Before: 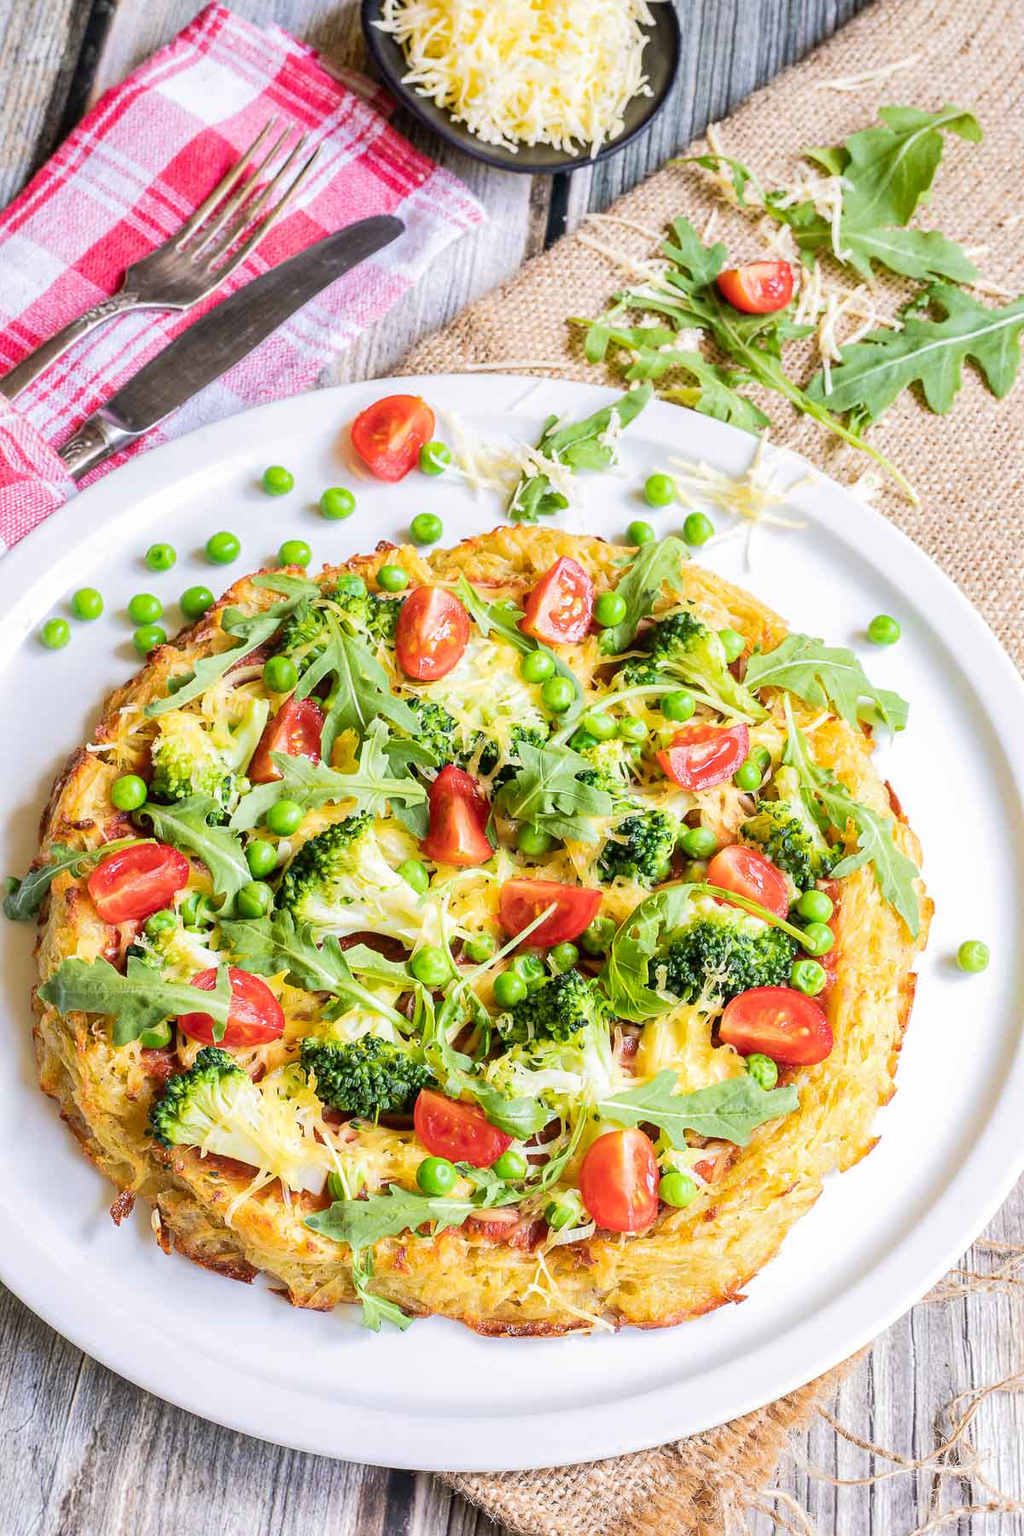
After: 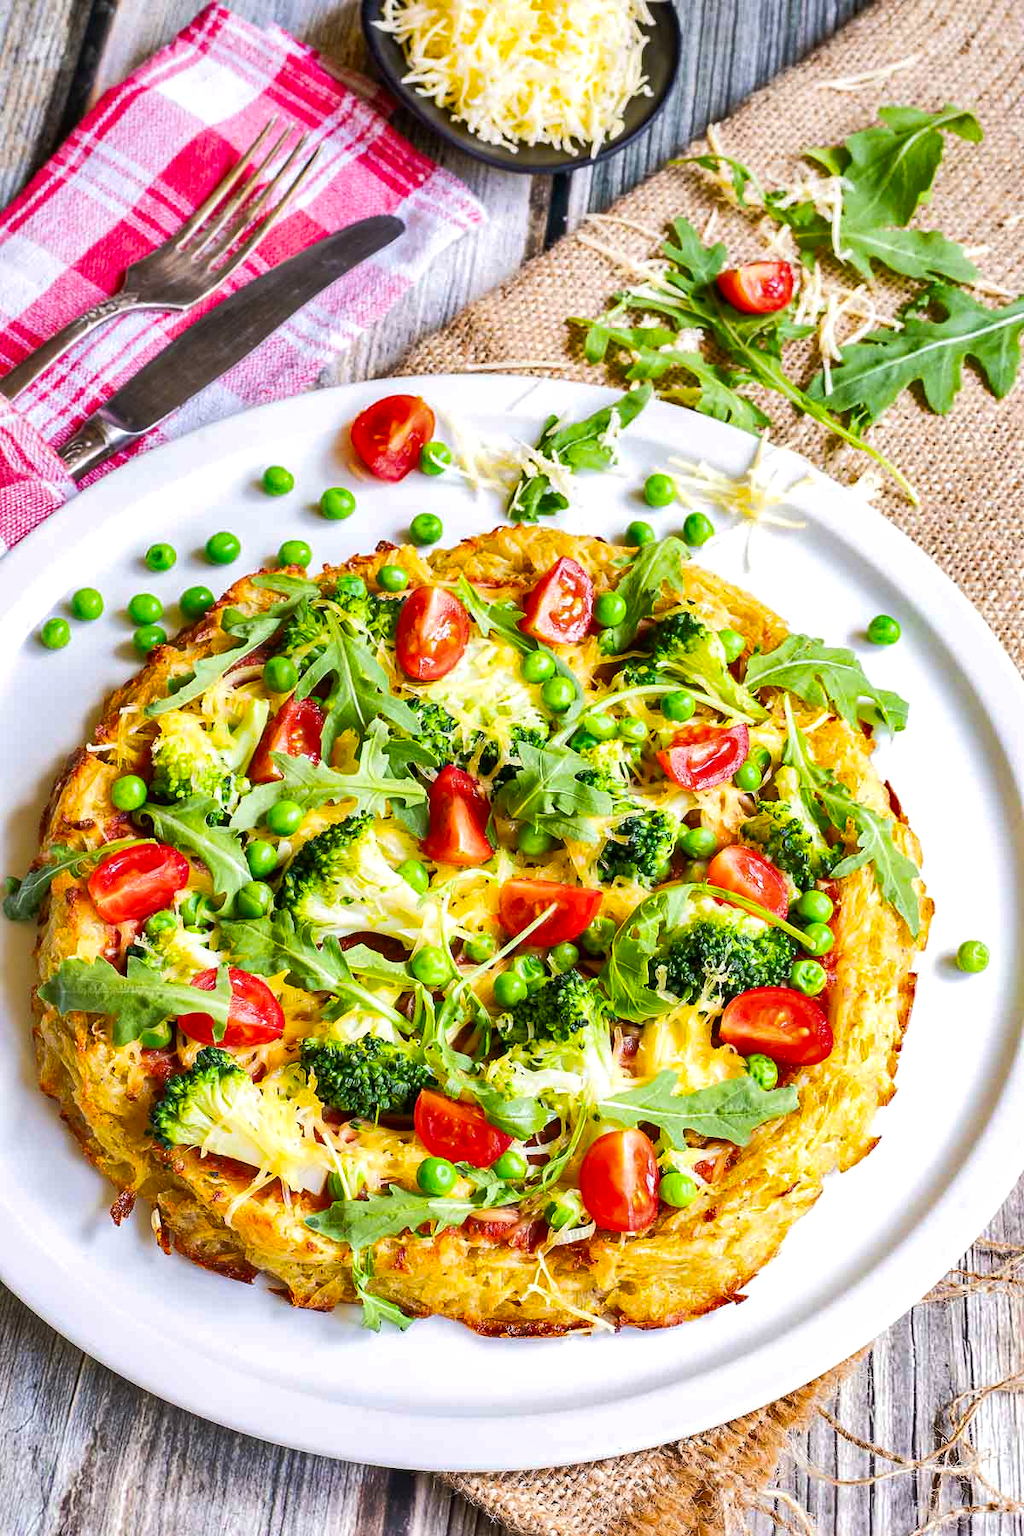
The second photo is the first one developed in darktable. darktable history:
shadows and highlights: soften with gaussian
color balance: contrast 6.48%, output saturation 113.3%
